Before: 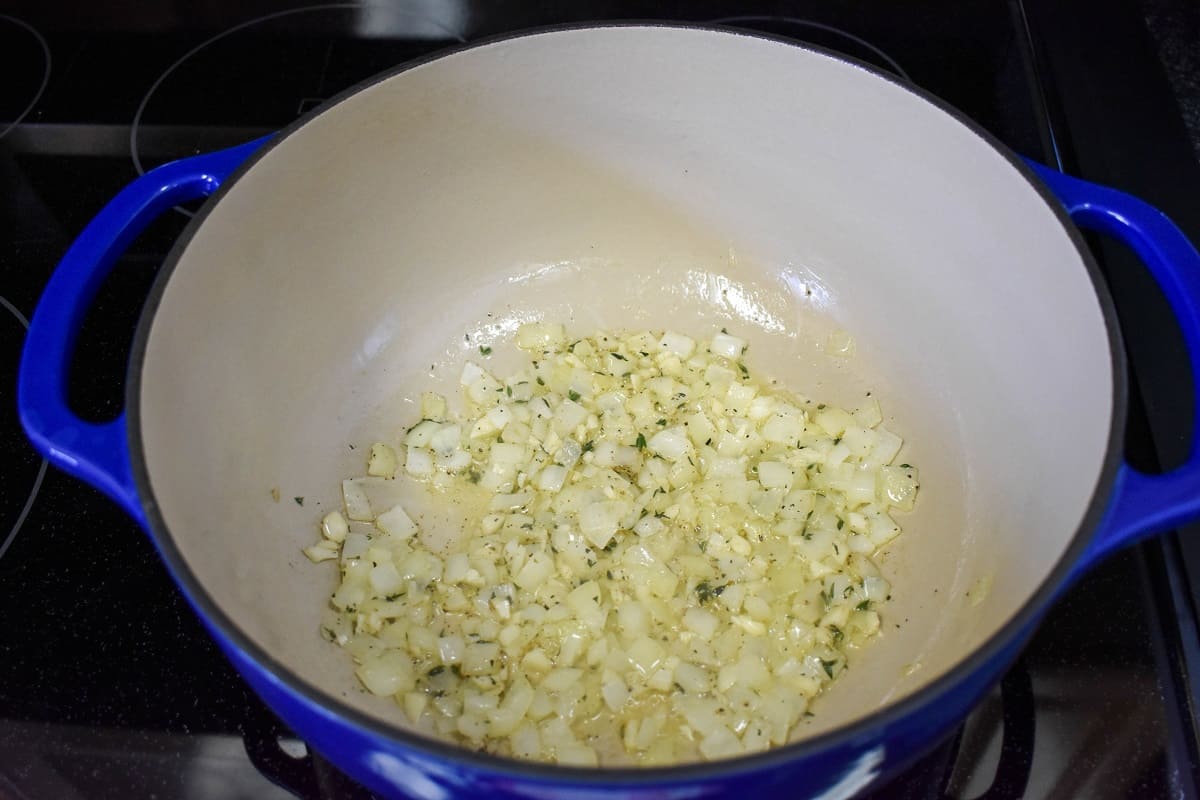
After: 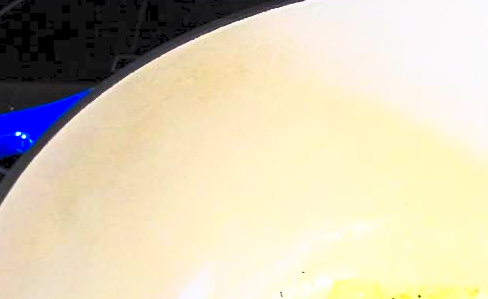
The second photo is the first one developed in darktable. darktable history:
contrast brightness saturation: contrast 0.991, brightness 0.983, saturation 0.992
crop: left 15.517%, top 5.44%, right 43.775%, bottom 57.126%
exposure: black level correction 0.001, compensate highlight preservation false
shadows and highlights: shadows 24.81, highlights -23.55
